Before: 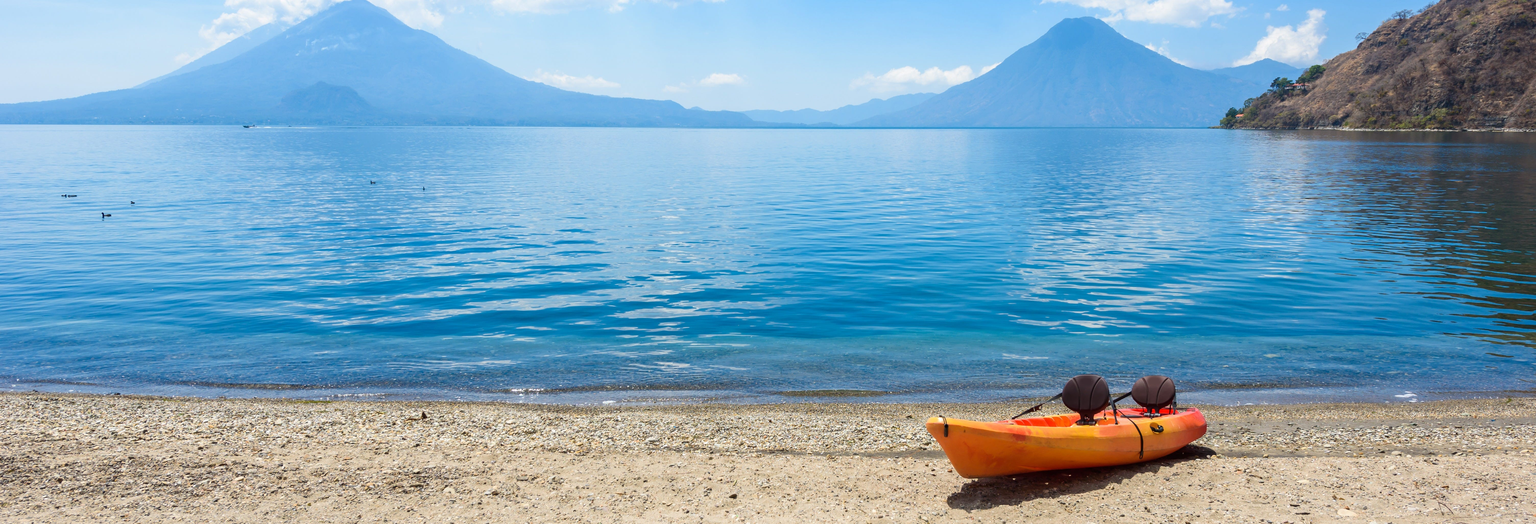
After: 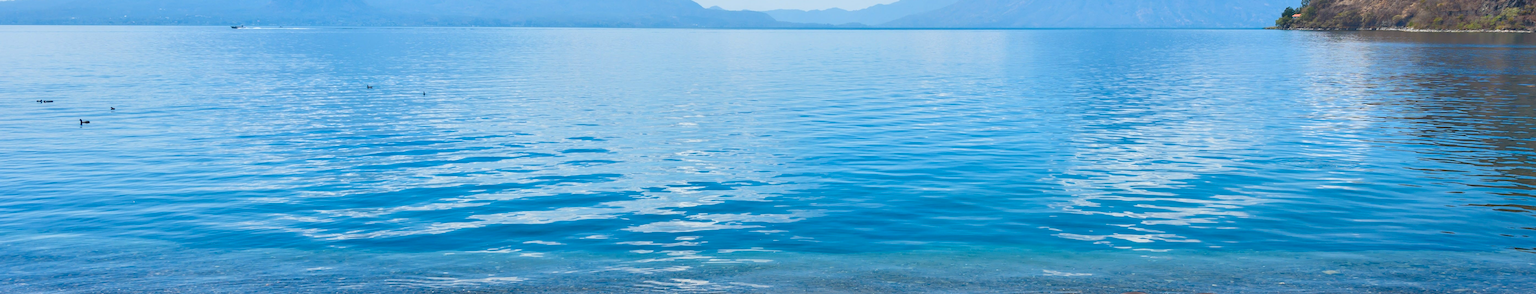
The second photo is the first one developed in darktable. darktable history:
crop: left 1.808%, top 19.393%, right 4.682%, bottom 27.93%
color balance rgb: perceptual saturation grading › global saturation 5.083%
tone equalizer: -8 EV -0.505 EV, -7 EV -0.329 EV, -6 EV -0.061 EV, -5 EV 0.408 EV, -4 EV 0.967 EV, -3 EV 0.782 EV, -2 EV -0.013 EV, -1 EV 0.139 EV, +0 EV -0.035 EV
